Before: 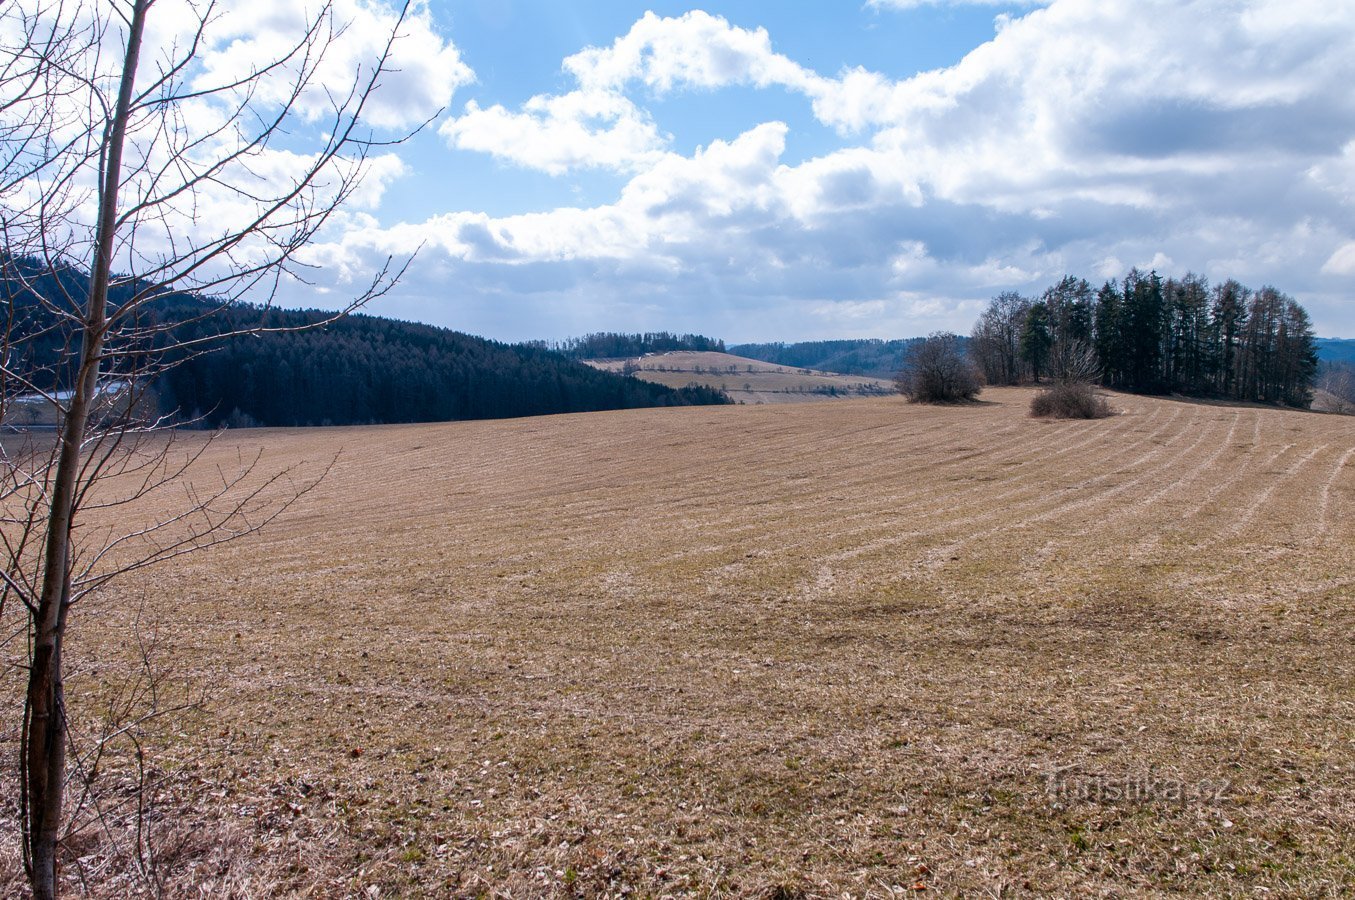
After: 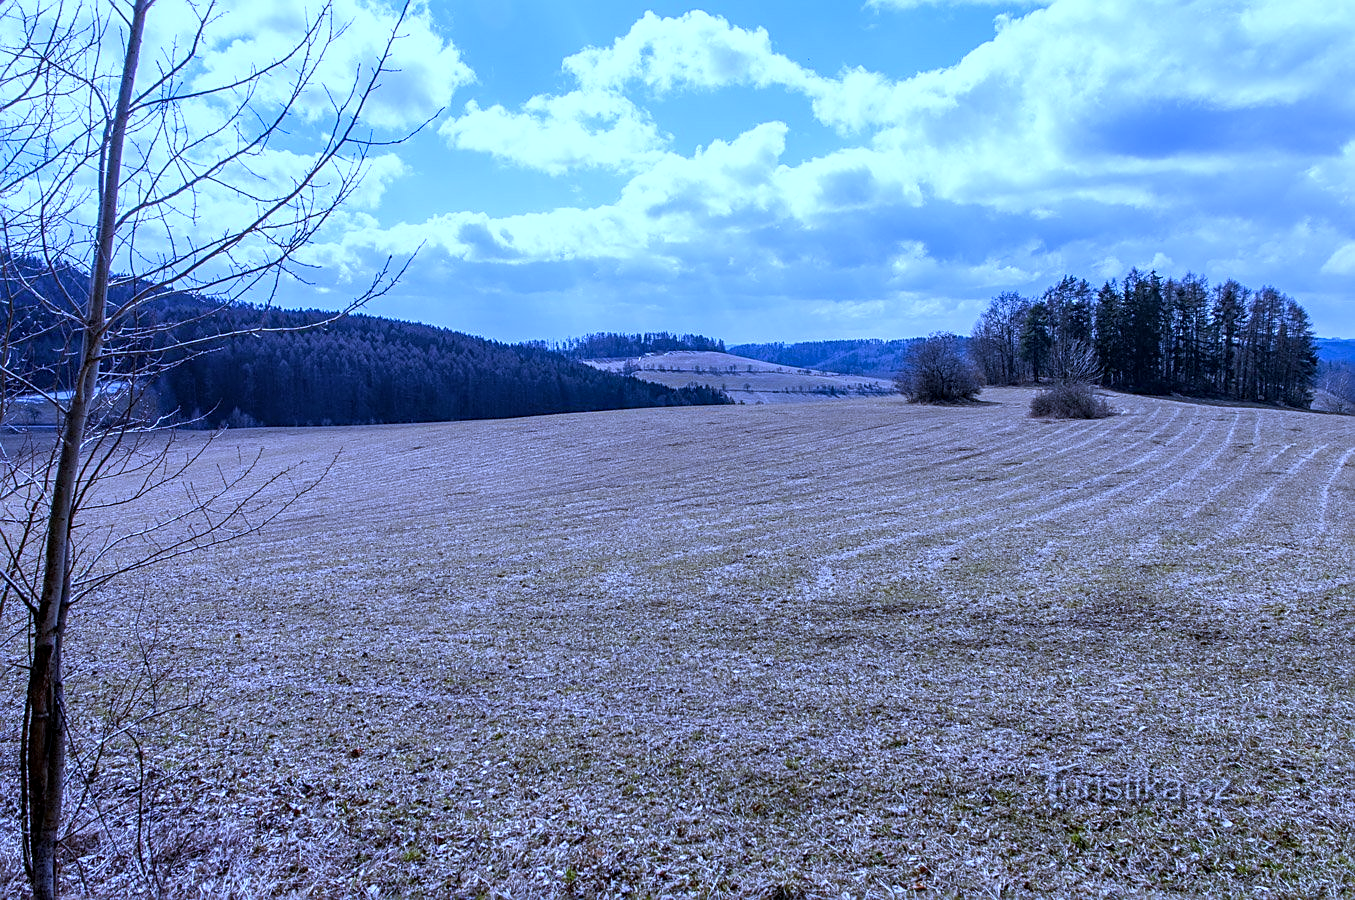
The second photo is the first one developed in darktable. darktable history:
white balance: red 0.766, blue 1.537
local contrast: on, module defaults
sharpen: on, module defaults
